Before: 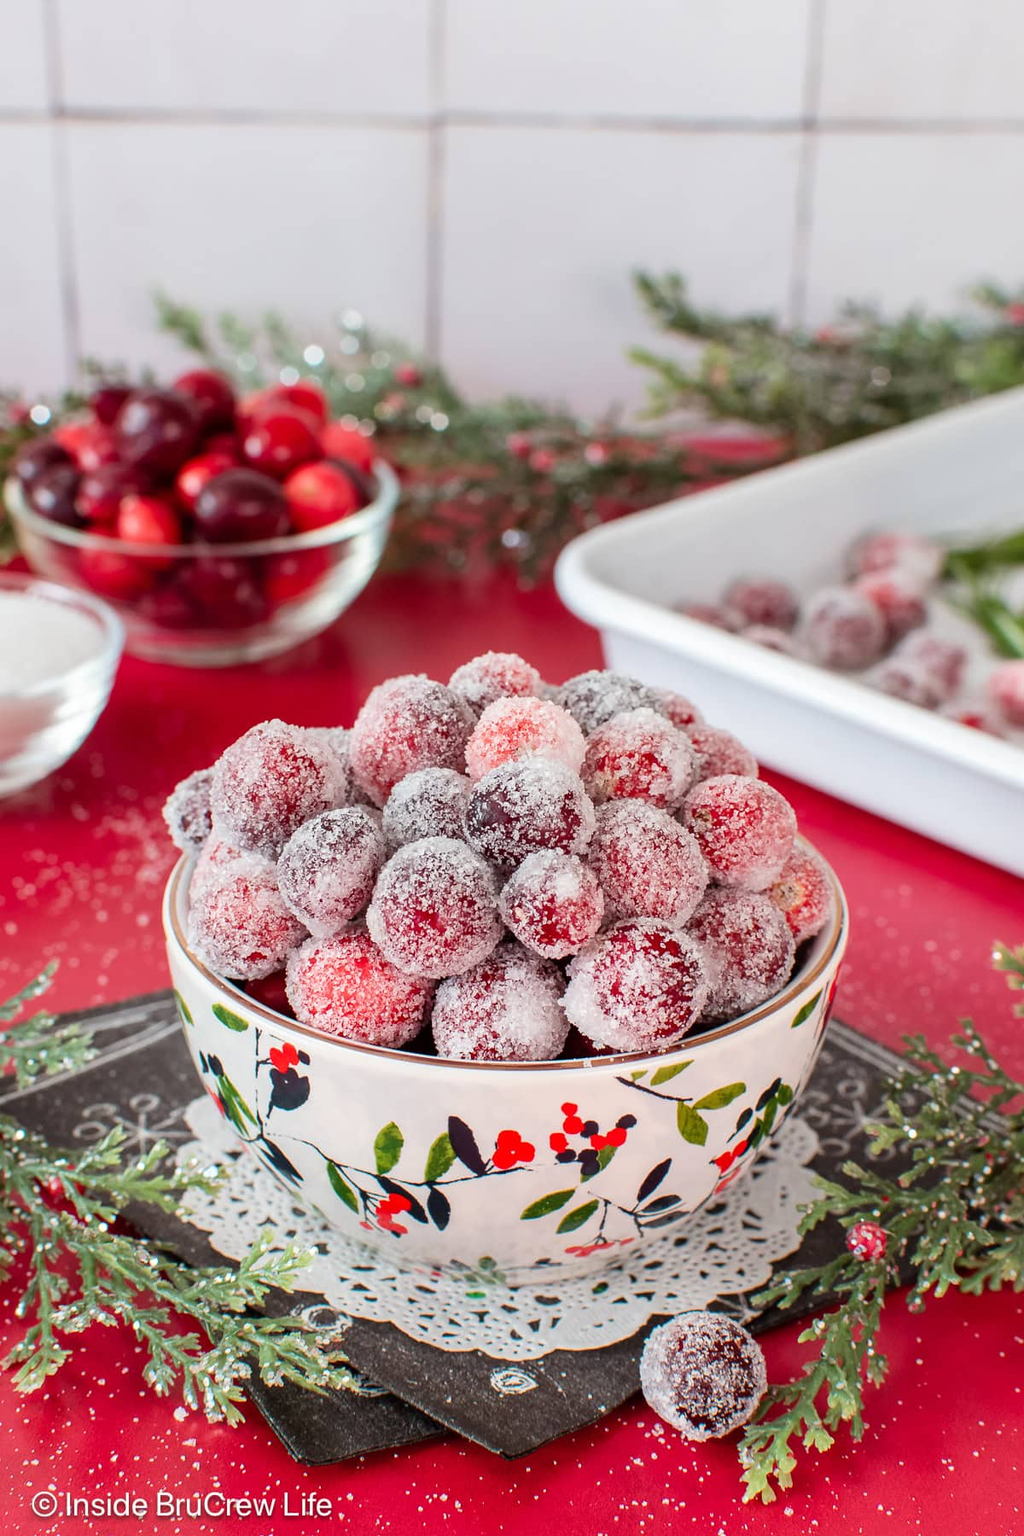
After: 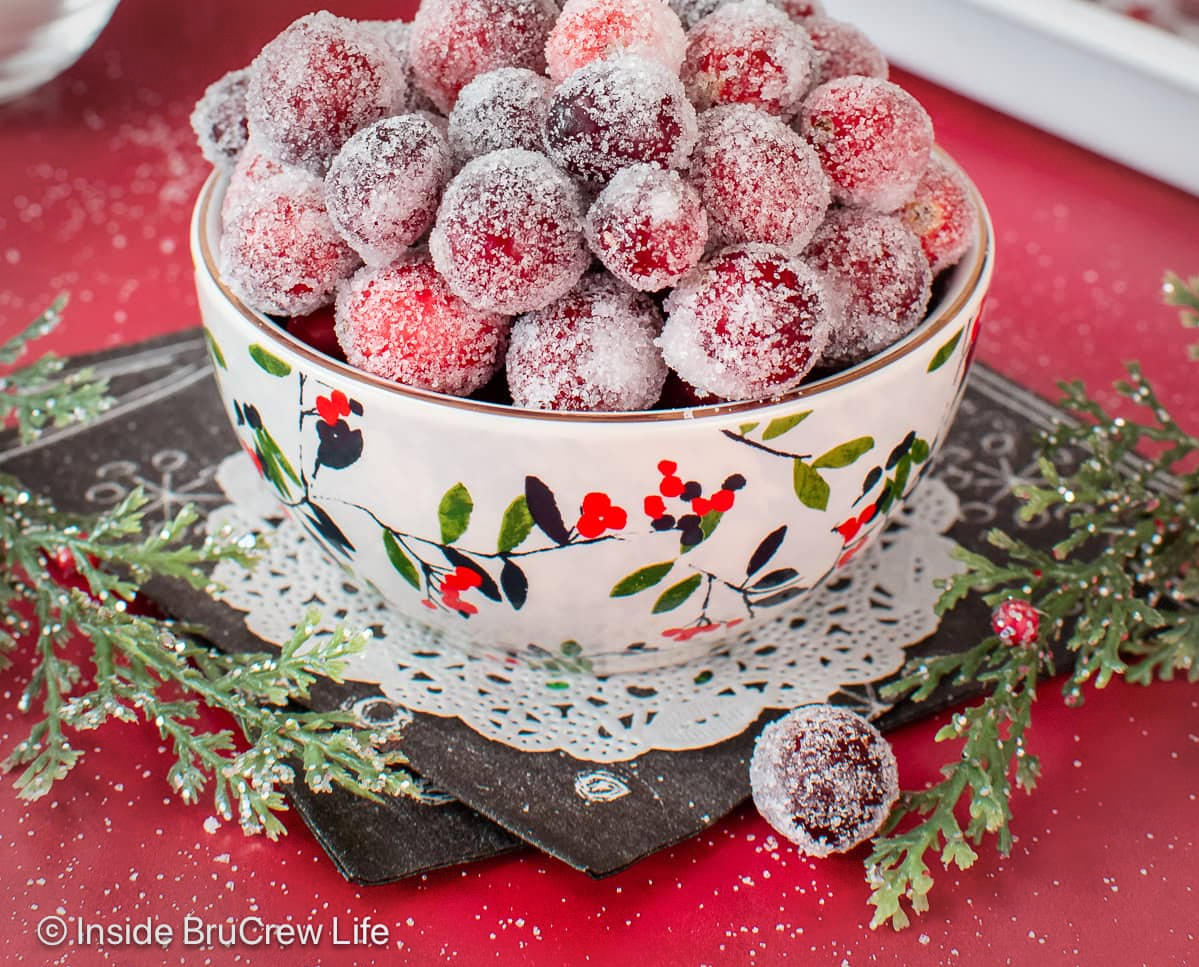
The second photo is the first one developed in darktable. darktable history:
crop and rotate: top 46.237%
vignetting: fall-off start 91%, fall-off radius 39.39%, brightness -0.182, saturation -0.3, width/height ratio 1.219, shape 1.3, dithering 8-bit output, unbound false
